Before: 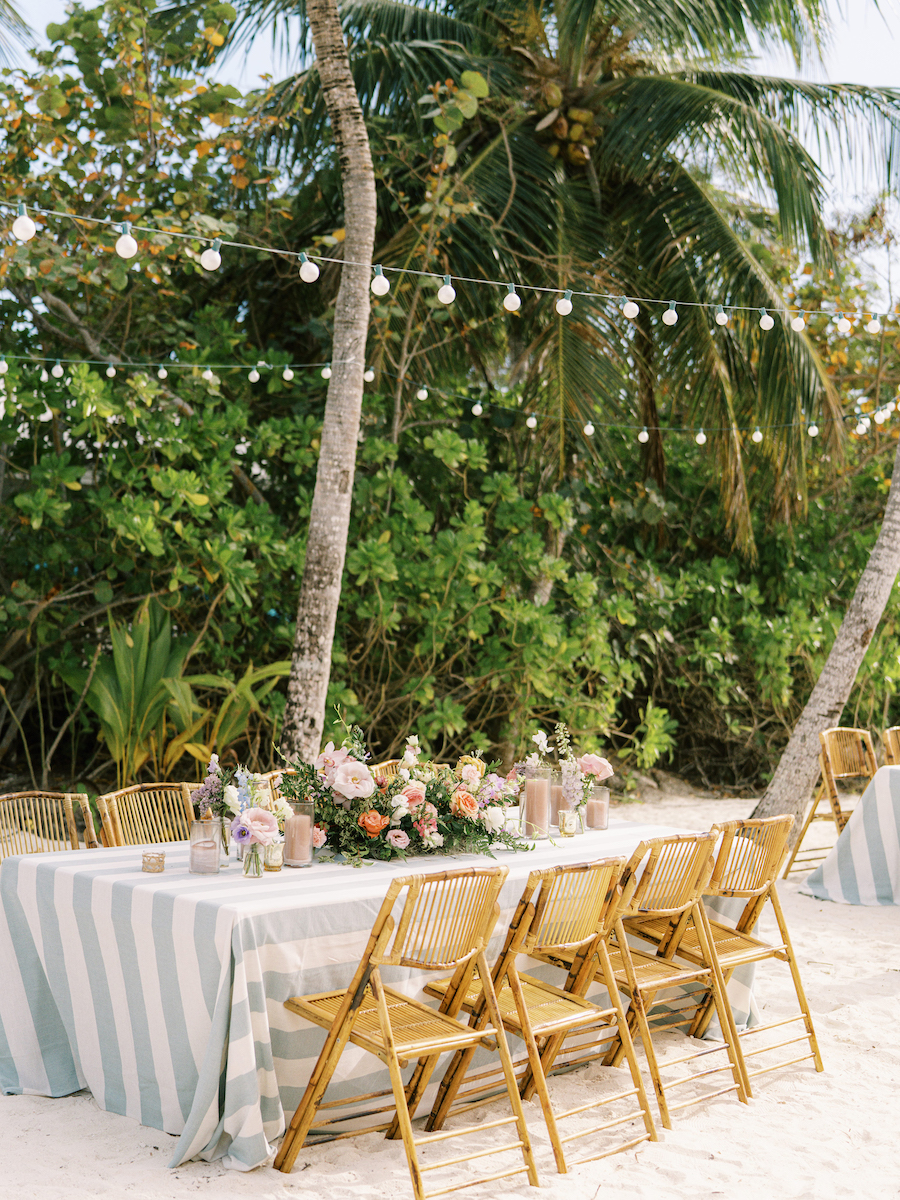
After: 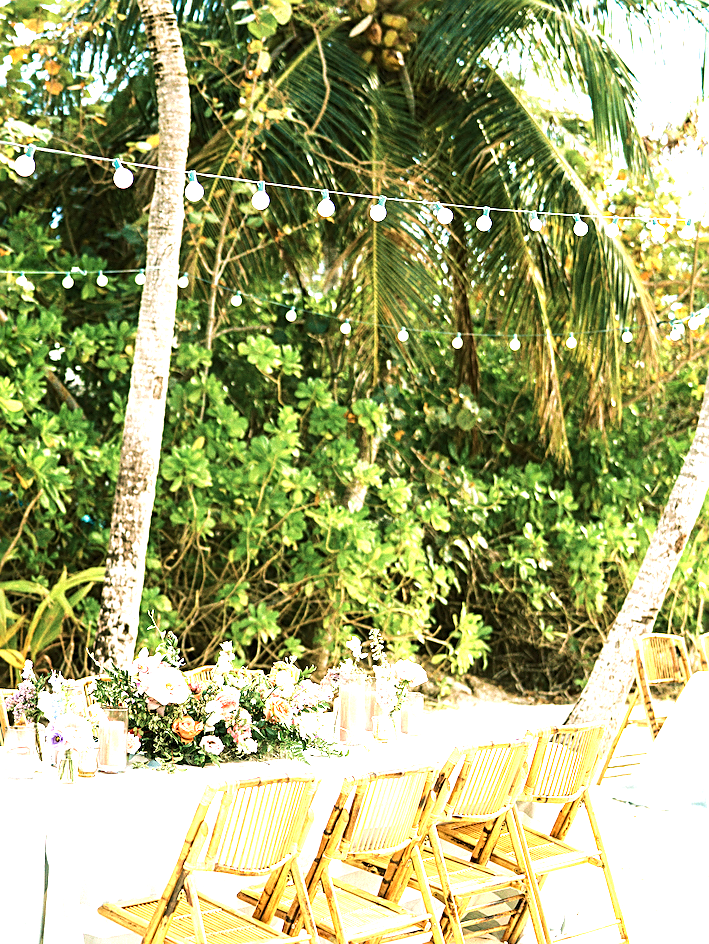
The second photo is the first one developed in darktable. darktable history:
velvia: strength 45%
tone equalizer: -8 EV -0.417 EV, -7 EV -0.389 EV, -6 EV -0.333 EV, -5 EV -0.222 EV, -3 EV 0.222 EV, -2 EV 0.333 EV, -1 EV 0.389 EV, +0 EV 0.417 EV, edges refinement/feathering 500, mask exposure compensation -1.57 EV, preserve details no
crop and rotate: left 20.74%, top 7.912%, right 0.375%, bottom 13.378%
sharpen: on, module defaults
exposure: exposure 1.223 EV, compensate highlight preservation false
